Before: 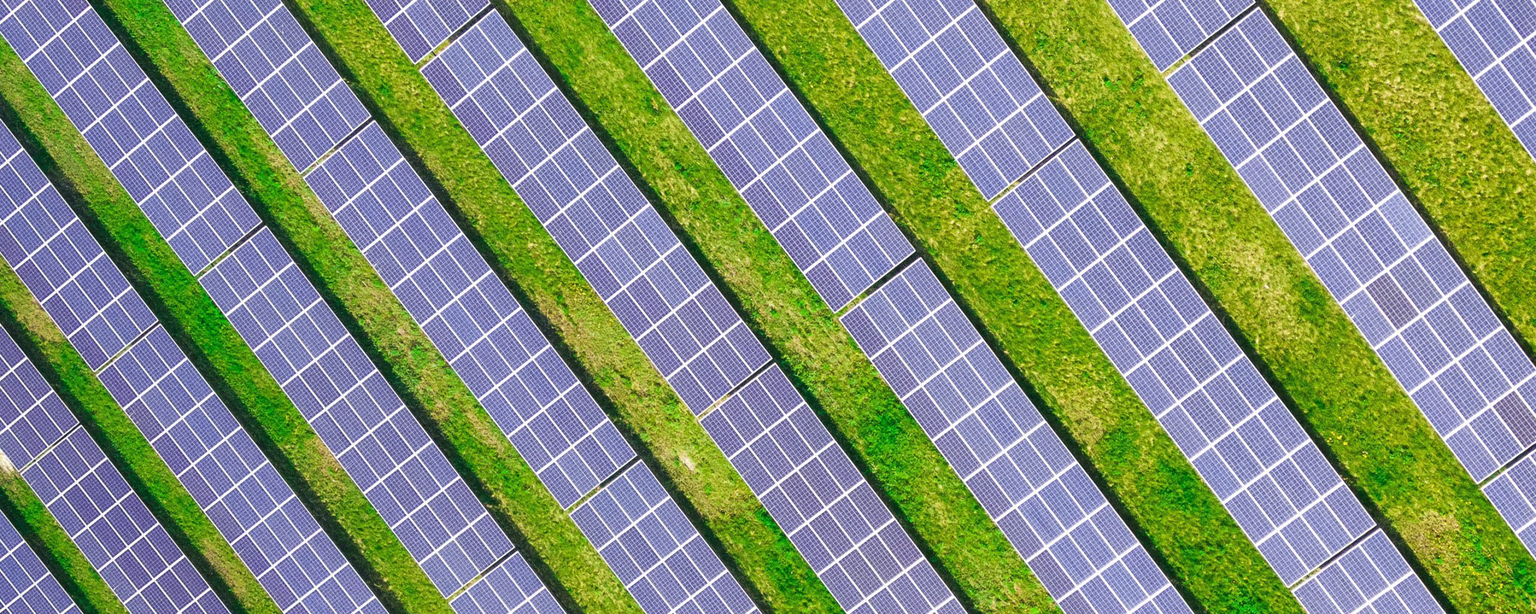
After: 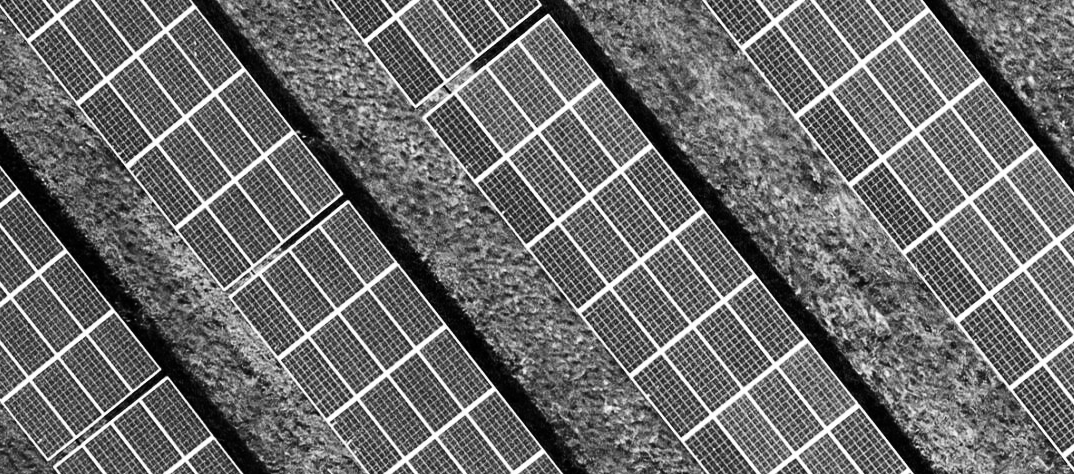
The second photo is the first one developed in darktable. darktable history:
contrast brightness saturation: contrast 0.02, brightness -1, saturation -1
rotate and perspective: crop left 0, crop top 0
filmic rgb: middle gray luminance 9.23%, black relative exposure -10.55 EV, white relative exposure 3.45 EV, threshold 6 EV, target black luminance 0%, hardness 5.98, latitude 59.69%, contrast 1.087, highlights saturation mix 5%, shadows ↔ highlights balance 29.23%, add noise in highlights 0, preserve chrominance no, color science v3 (2019), use custom middle-gray values true, iterations of high-quality reconstruction 0, contrast in highlights soft, enable highlight reconstruction true
crop and rotate: left 10.817%, top 0.062%, right 47.194%, bottom 53.626%
